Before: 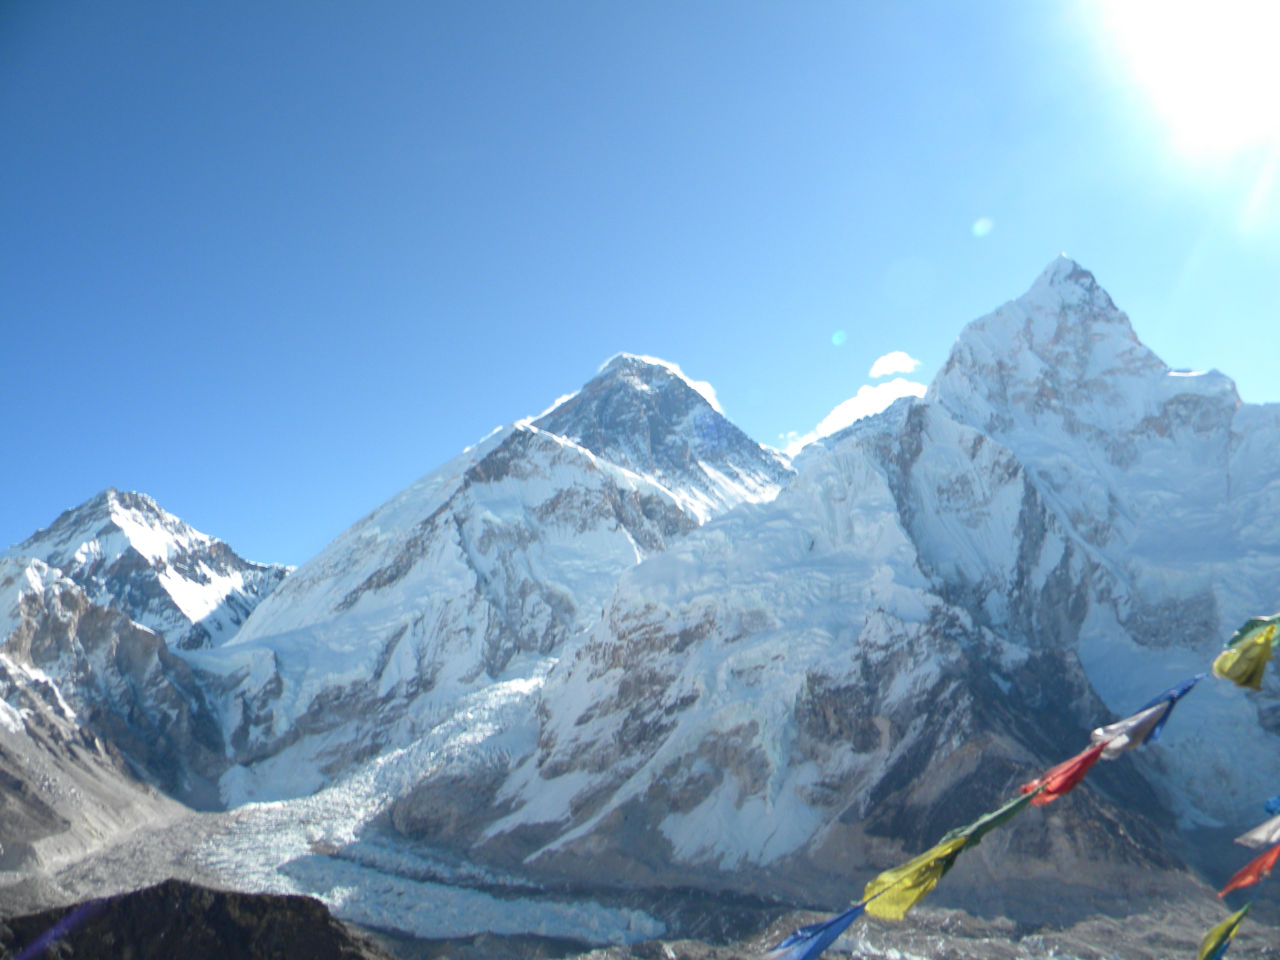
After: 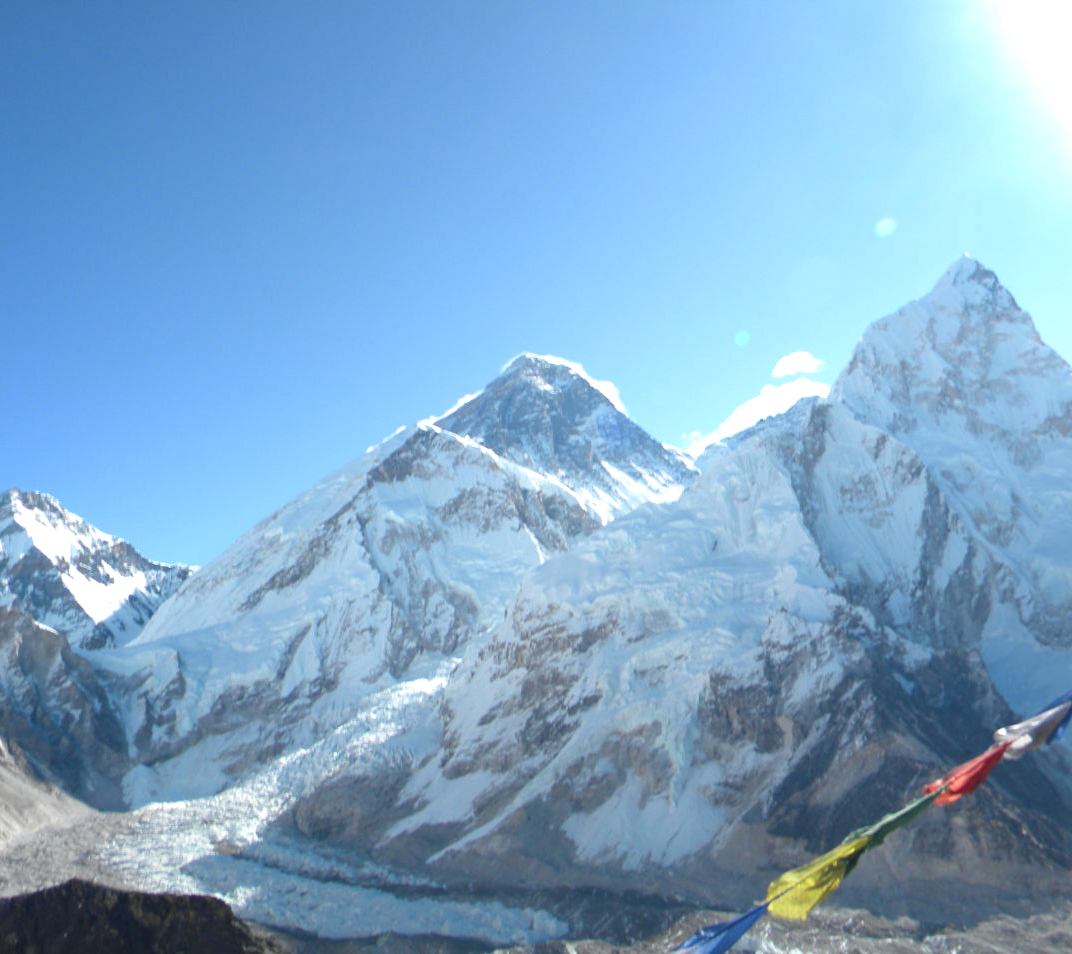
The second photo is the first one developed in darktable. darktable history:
exposure: exposure 0.2 EV, compensate highlight preservation false
crop: left 7.598%, right 7.873%
